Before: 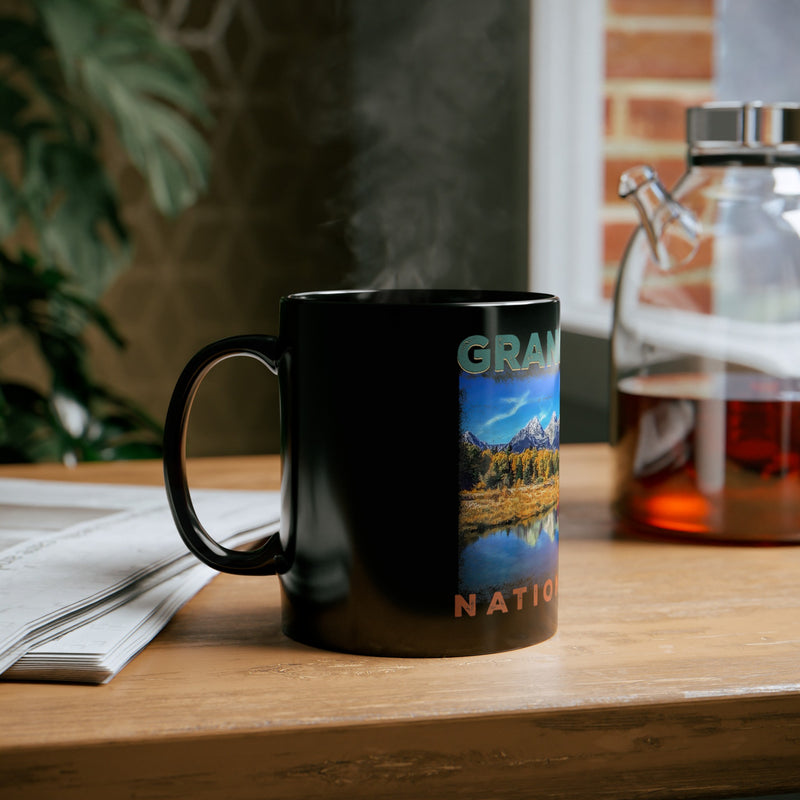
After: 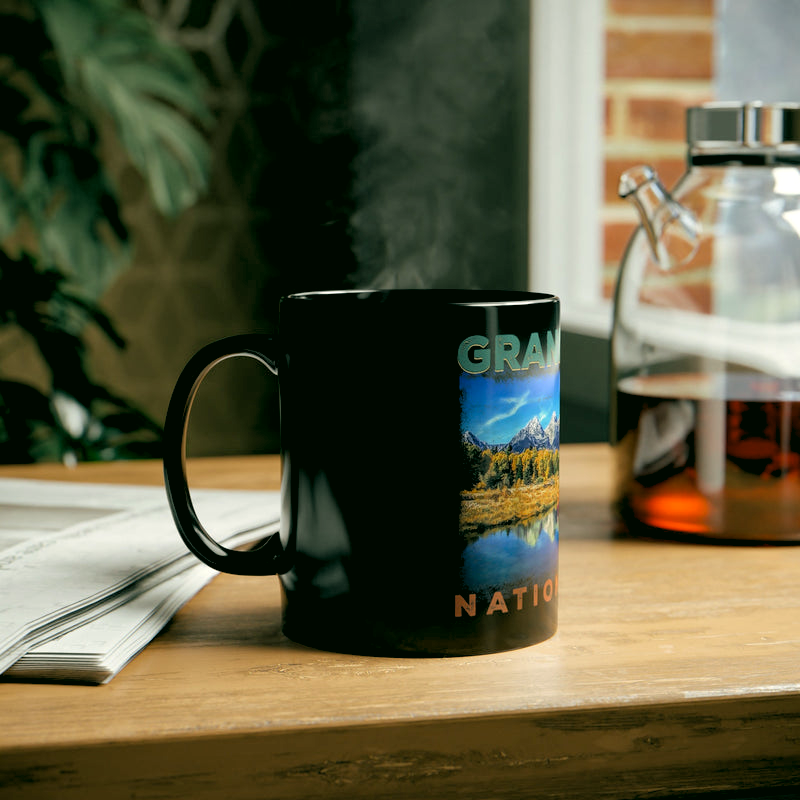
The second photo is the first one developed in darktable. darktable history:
rgb levels: levels [[0.01, 0.419, 0.839], [0, 0.5, 1], [0, 0.5, 1]]
color correction: highlights a* -0.482, highlights b* 9.48, shadows a* -9.48, shadows b* 0.803
